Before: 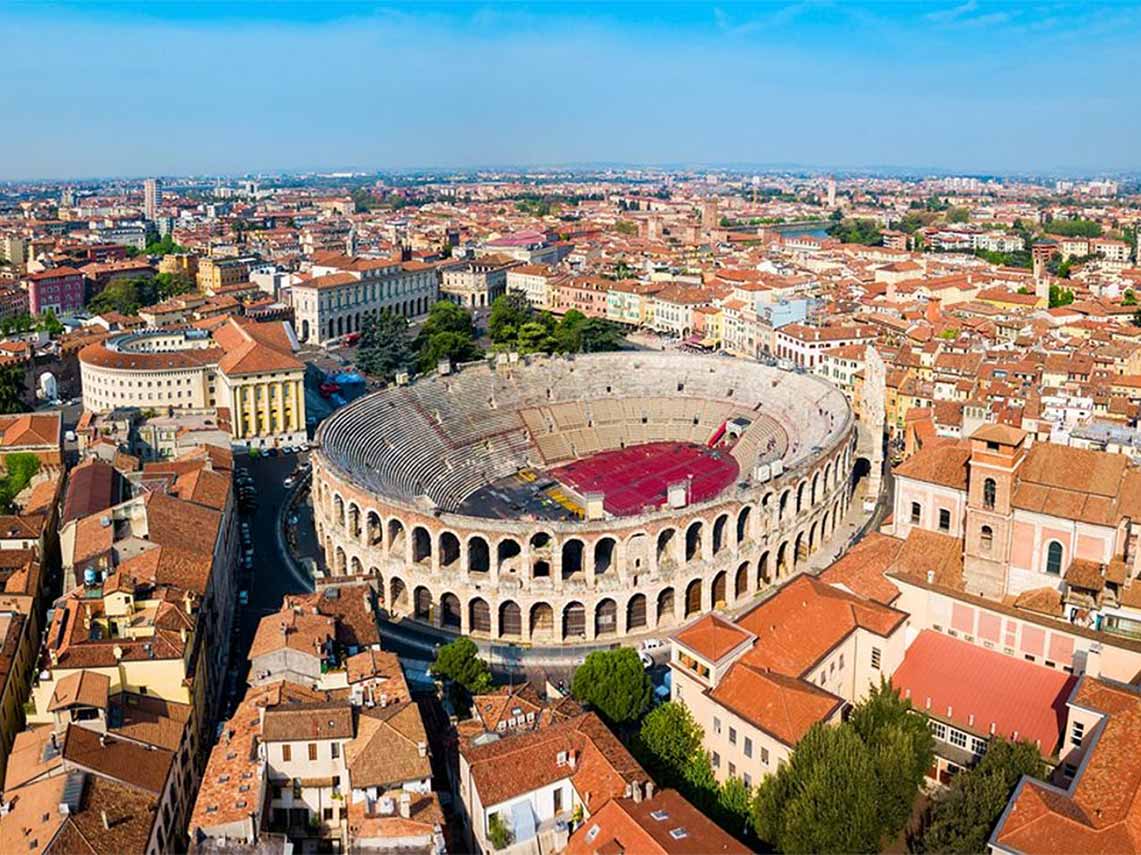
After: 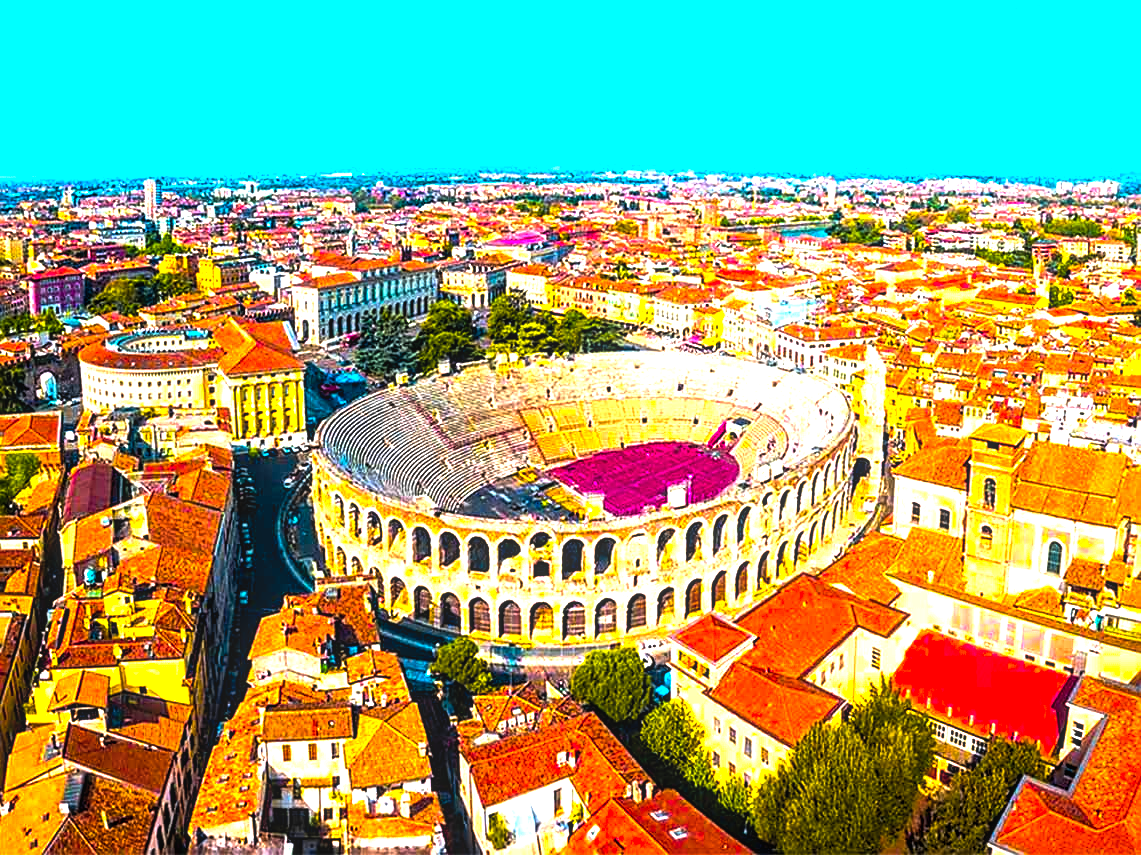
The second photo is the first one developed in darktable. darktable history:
local contrast: on, module defaults
sharpen: on, module defaults
color balance rgb: linear chroma grading › highlights 100%, linear chroma grading › global chroma 23.41%, perceptual saturation grading › global saturation 35.38%, hue shift -10.68°, perceptual brilliance grading › highlights 47.25%, perceptual brilliance grading › mid-tones 22.2%, perceptual brilliance grading › shadows -5.93%
